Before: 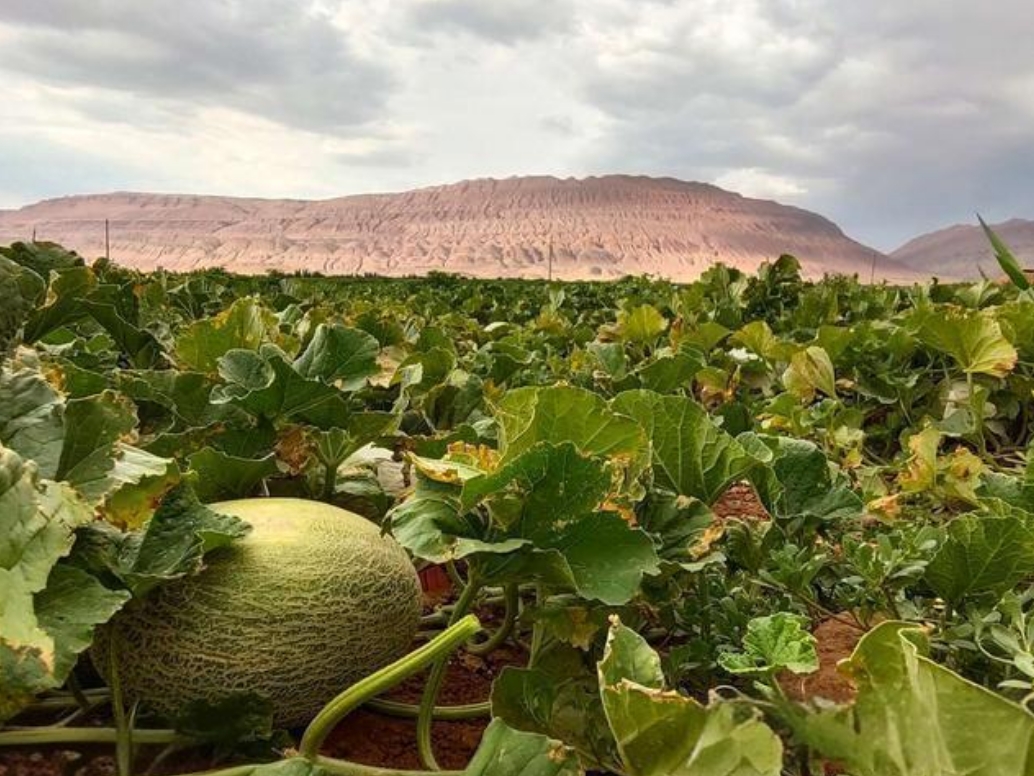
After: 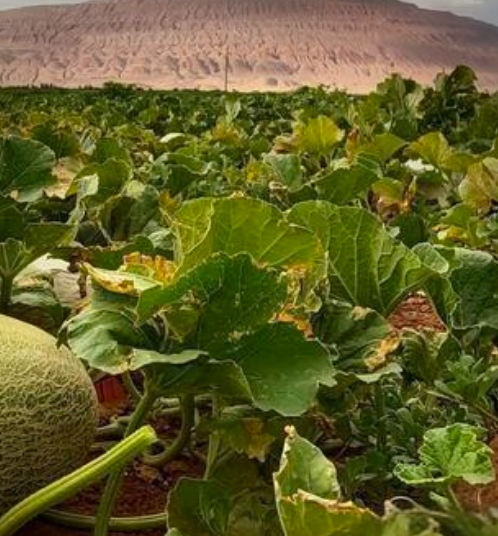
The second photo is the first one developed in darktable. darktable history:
vignetting: saturation -0.001, center (-0.028, 0.232)
crop: left 31.342%, top 24.365%, right 20.437%, bottom 6.545%
contrast brightness saturation: contrast 0.041, saturation 0.067
